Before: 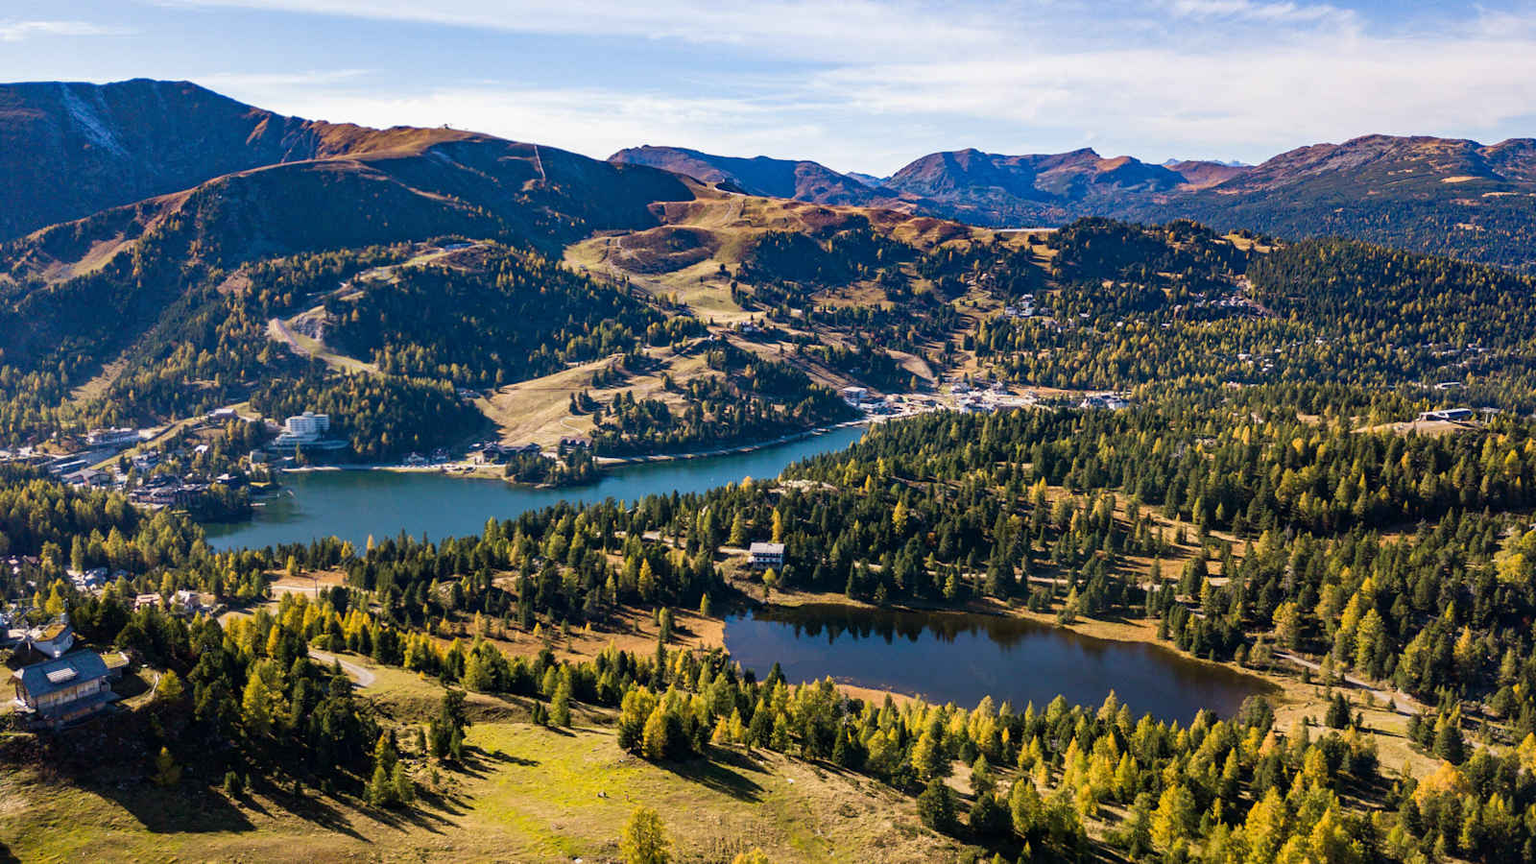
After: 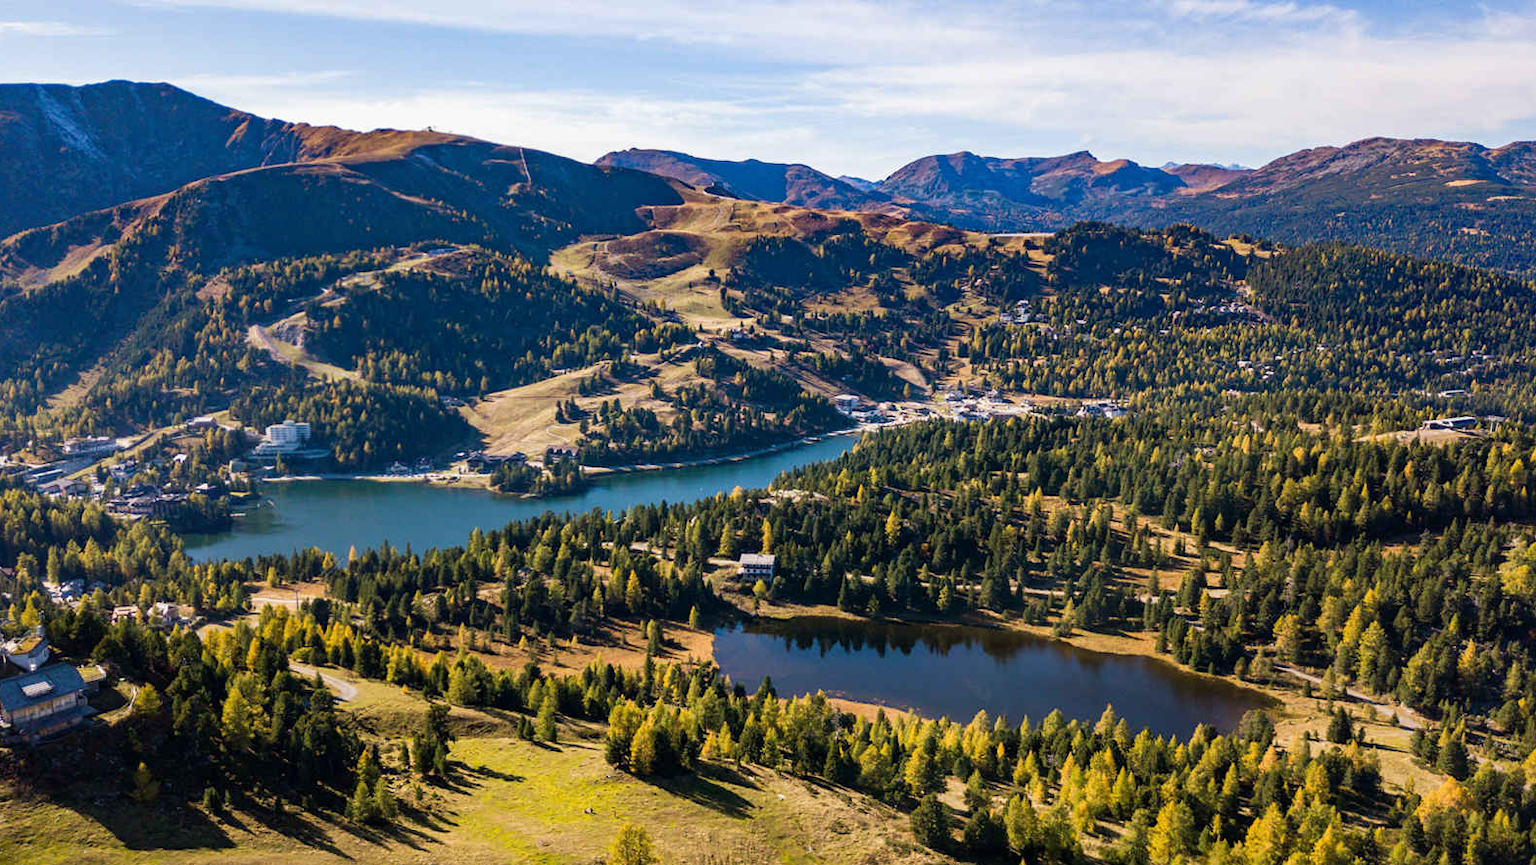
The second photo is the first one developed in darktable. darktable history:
crop: left 1.671%, right 0.287%, bottom 1.737%
